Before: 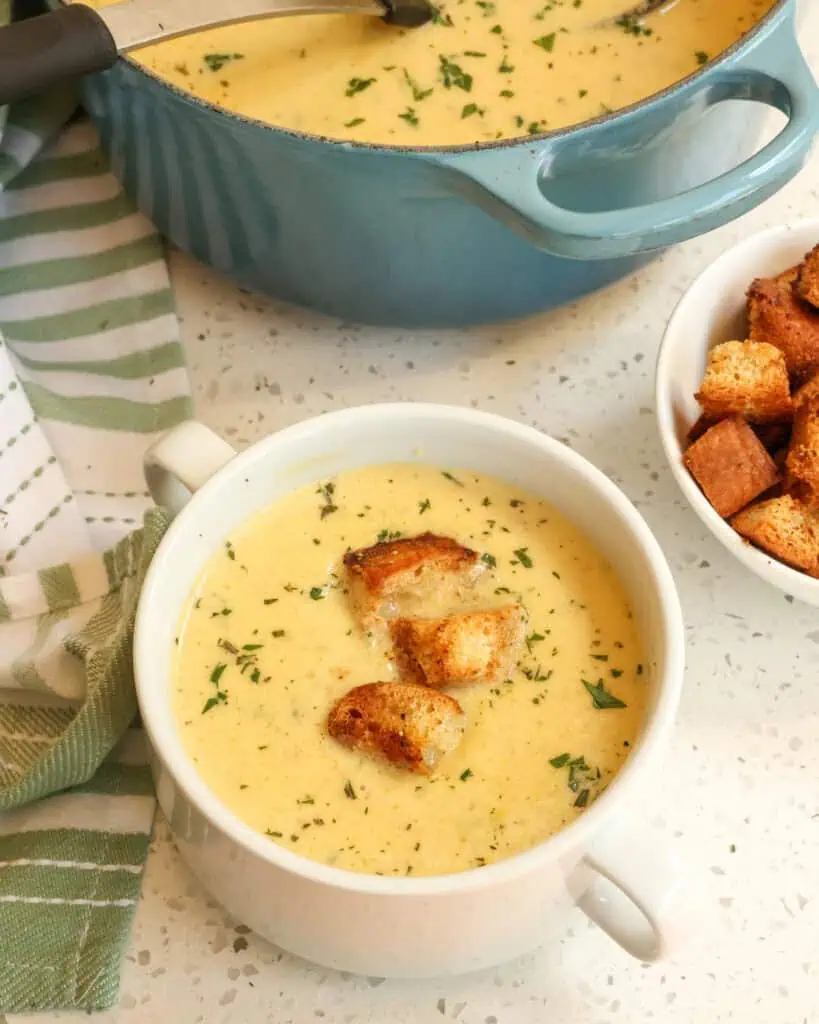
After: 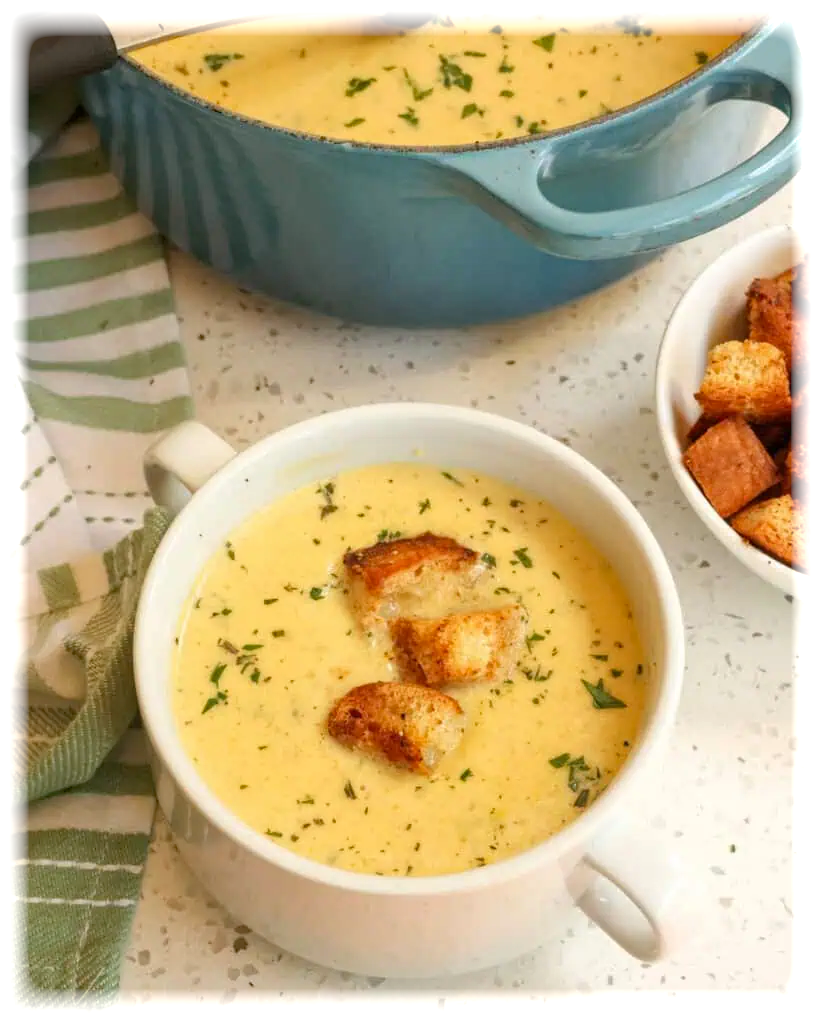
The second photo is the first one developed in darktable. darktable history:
haze removal: compatibility mode true, adaptive false
exposure: compensate highlight preservation false
vignetting: fall-off start 93%, fall-off radius 5%, brightness 1, saturation -0.49, automatic ratio true, width/height ratio 1.332, shape 0.04, unbound false
